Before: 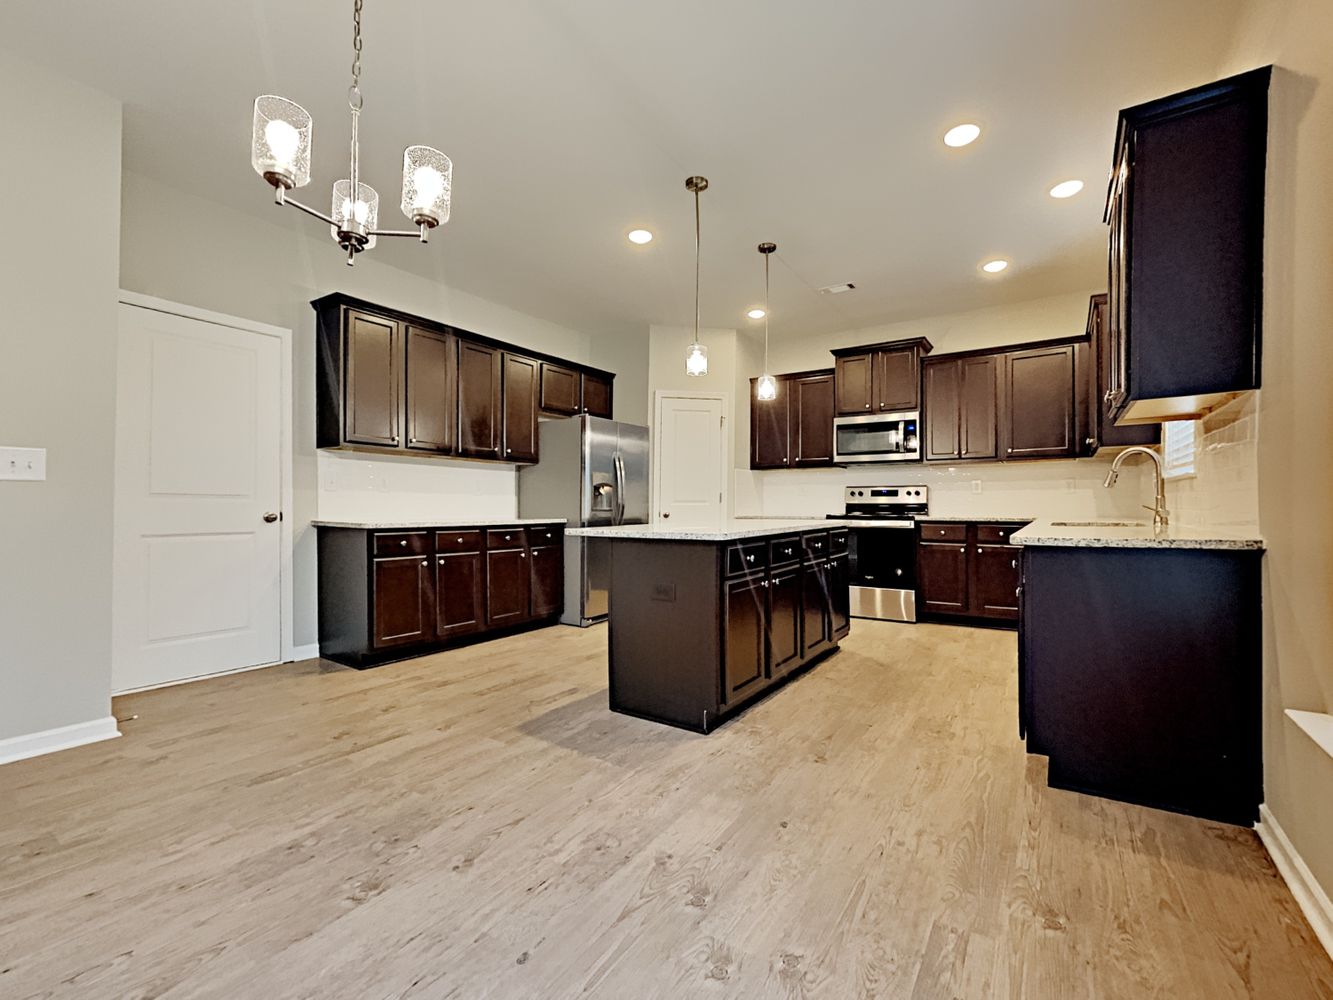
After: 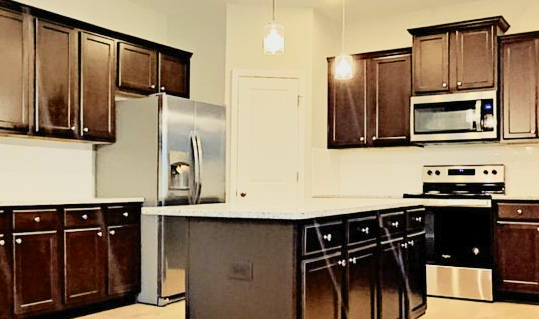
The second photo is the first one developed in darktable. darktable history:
crop: left 31.751%, top 32.172%, right 27.8%, bottom 35.83%
contrast brightness saturation: contrast 0.14, brightness 0.21
tone curve: curves: ch0 [(0, 0) (0.091, 0.066) (0.184, 0.16) (0.491, 0.519) (0.748, 0.765) (1, 0.919)]; ch1 [(0, 0) (0.179, 0.173) (0.322, 0.32) (0.424, 0.424) (0.502, 0.5) (0.56, 0.575) (0.631, 0.675) (0.777, 0.806) (1, 1)]; ch2 [(0, 0) (0.434, 0.447) (0.497, 0.498) (0.539, 0.566) (0.676, 0.691) (1, 1)], color space Lab, independent channels, preserve colors none
exposure: exposure 0.207 EV, compensate highlight preservation false
